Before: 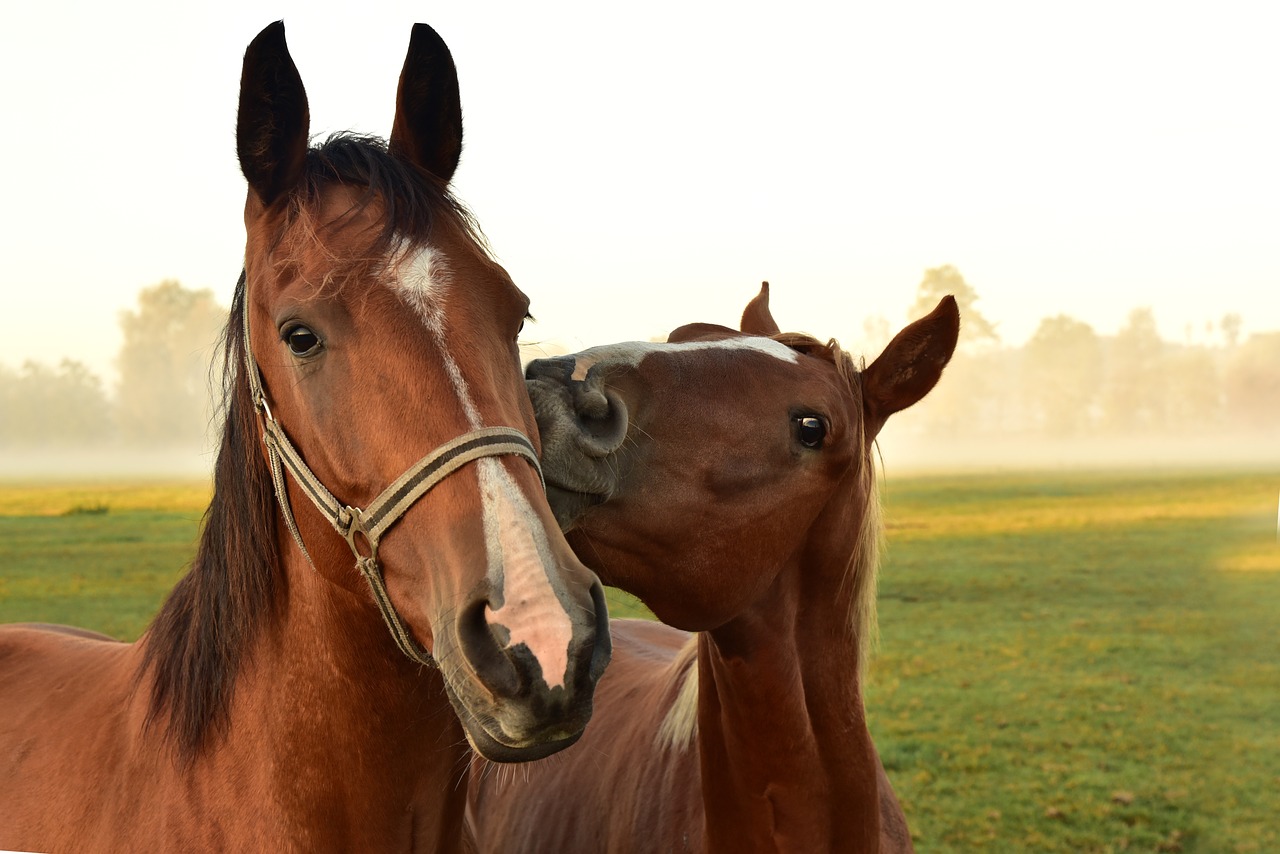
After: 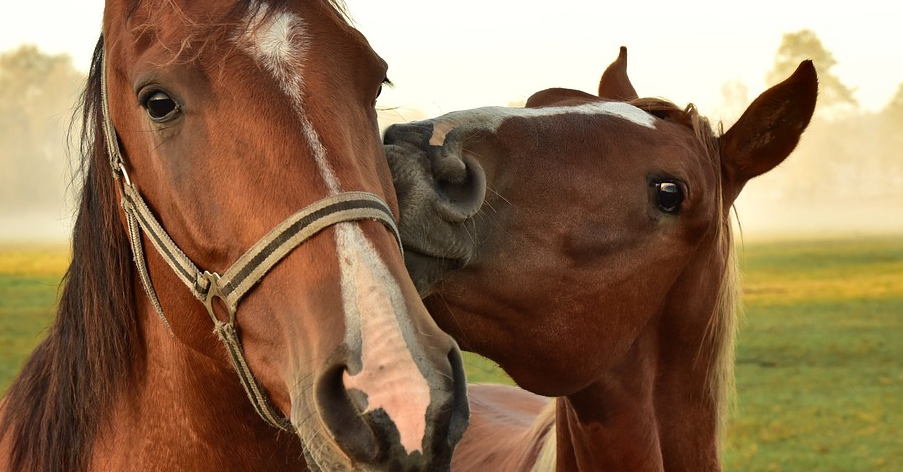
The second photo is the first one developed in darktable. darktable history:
crop: left 11.123%, top 27.61%, right 18.3%, bottom 17.034%
shadows and highlights: low approximation 0.01, soften with gaussian
